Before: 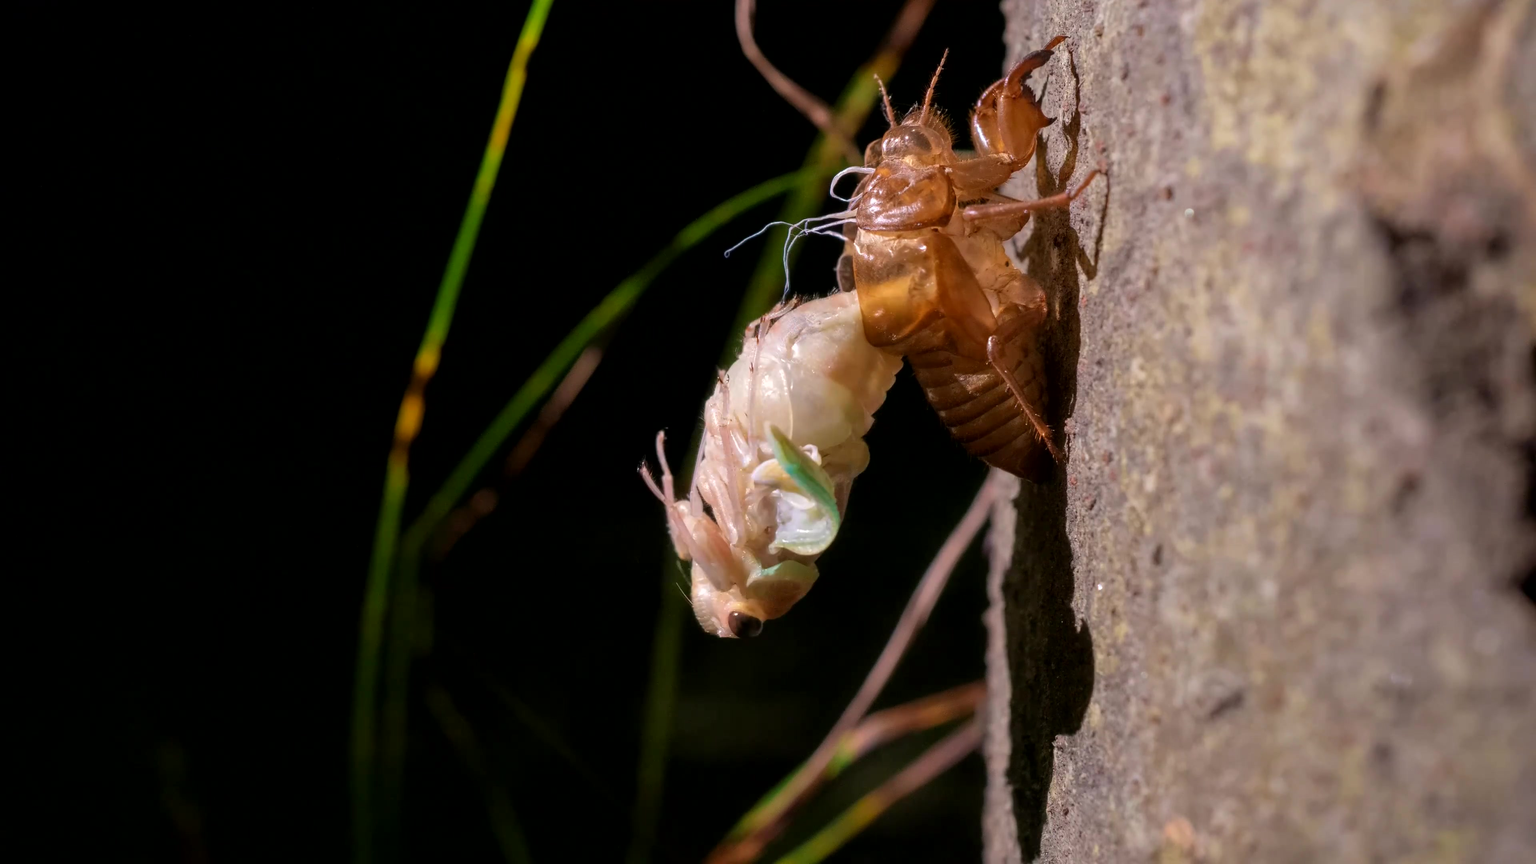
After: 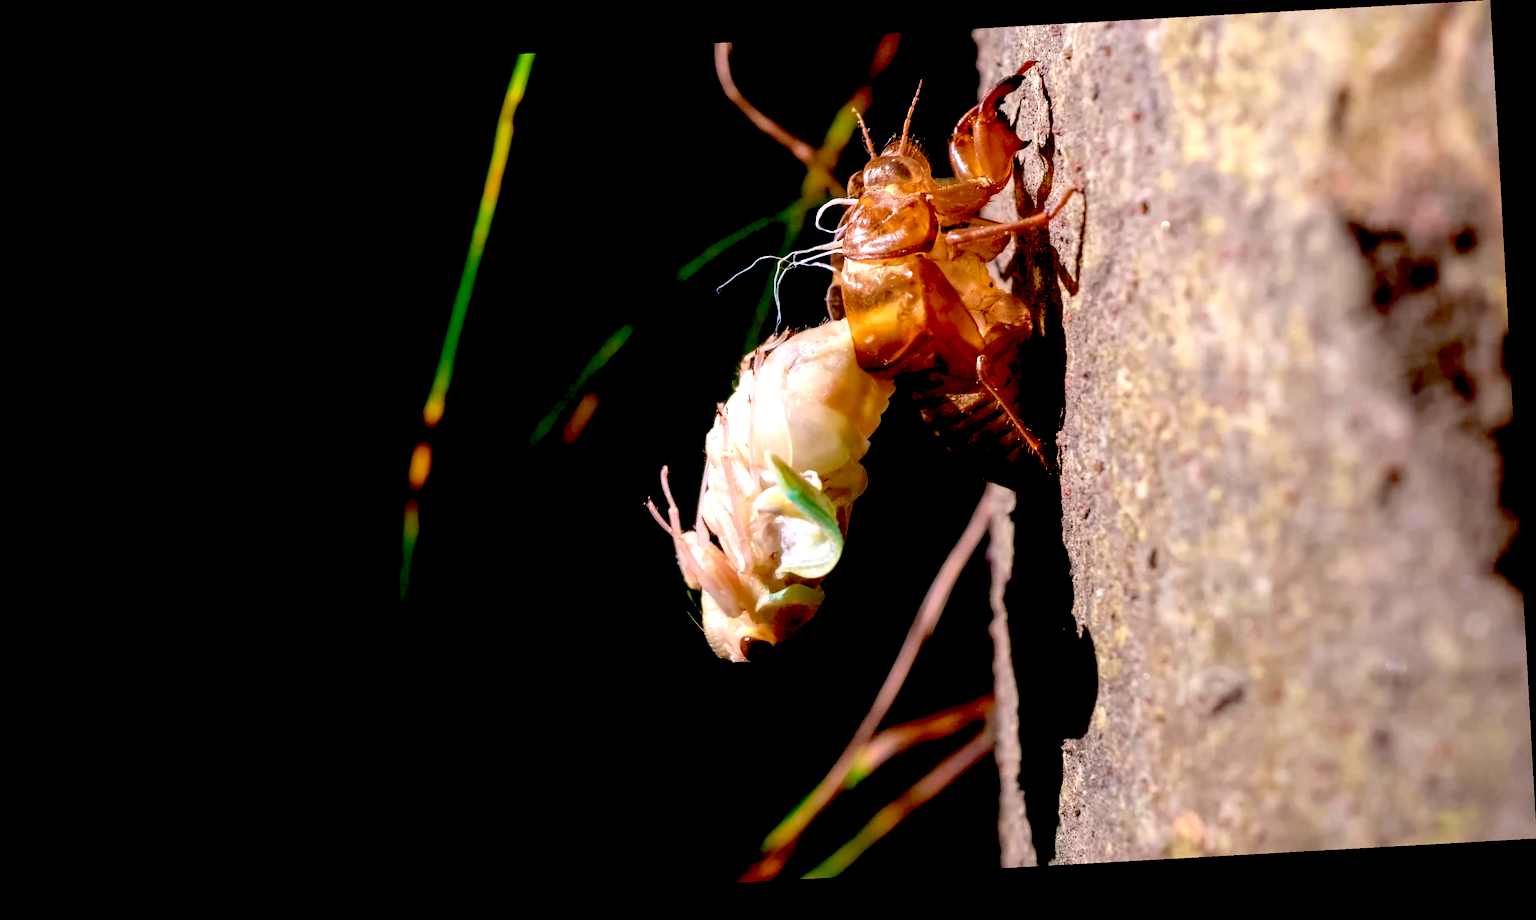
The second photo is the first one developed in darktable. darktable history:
exposure: black level correction 0.035, exposure 0.9 EV, compensate highlight preservation false
rotate and perspective: rotation -3.18°, automatic cropping off
